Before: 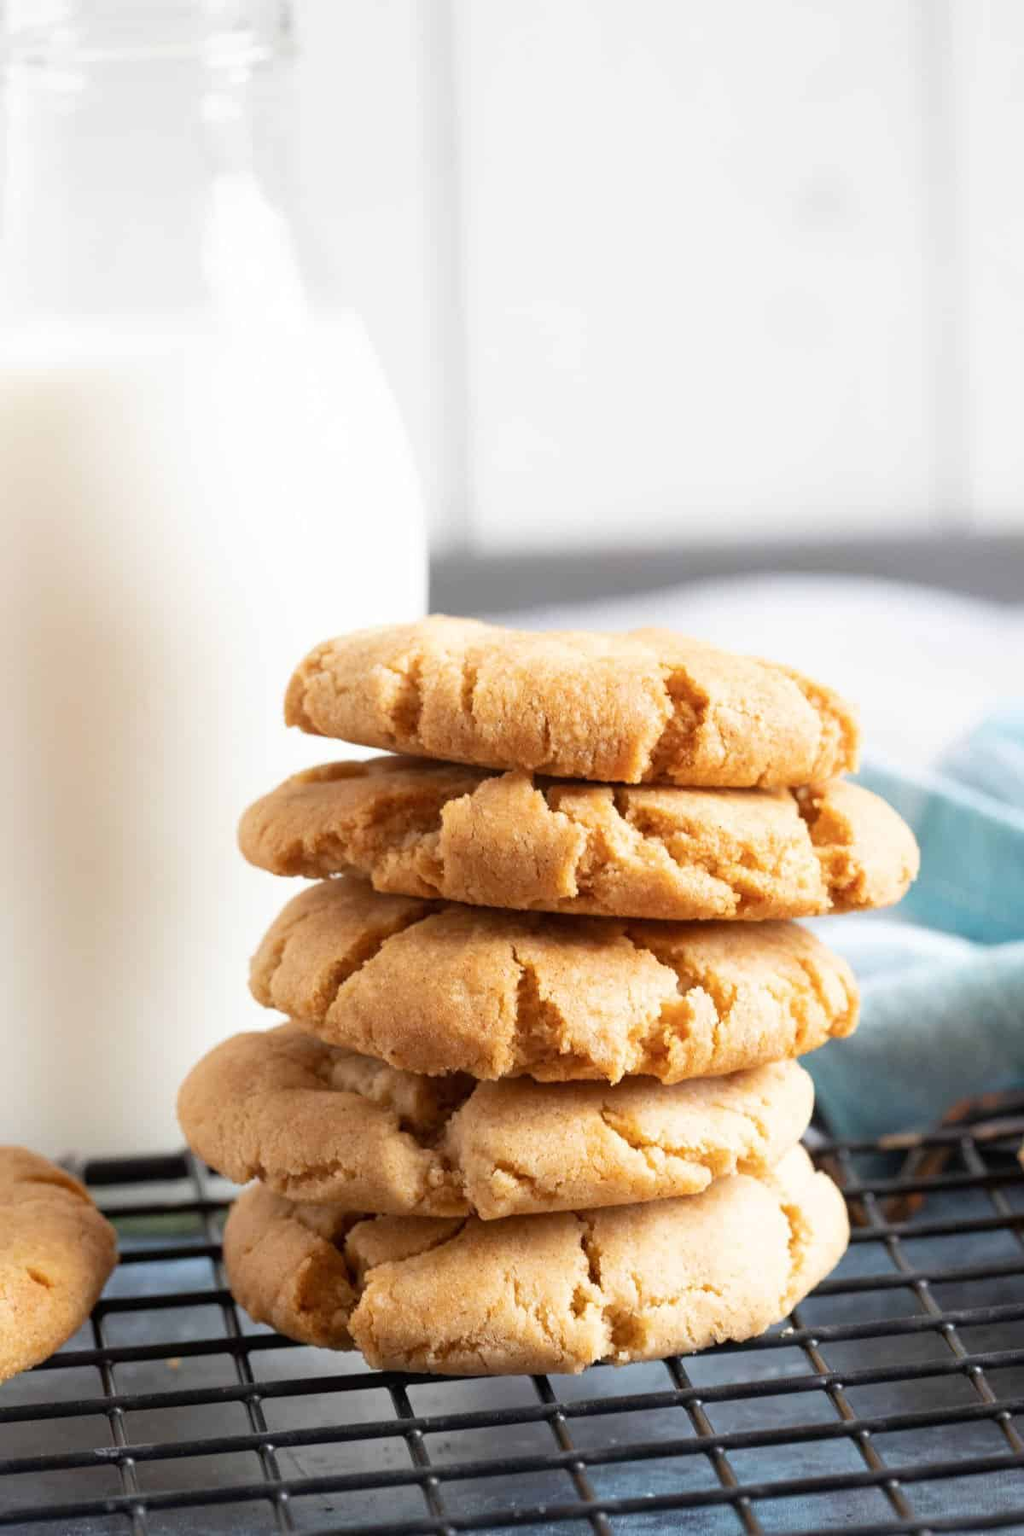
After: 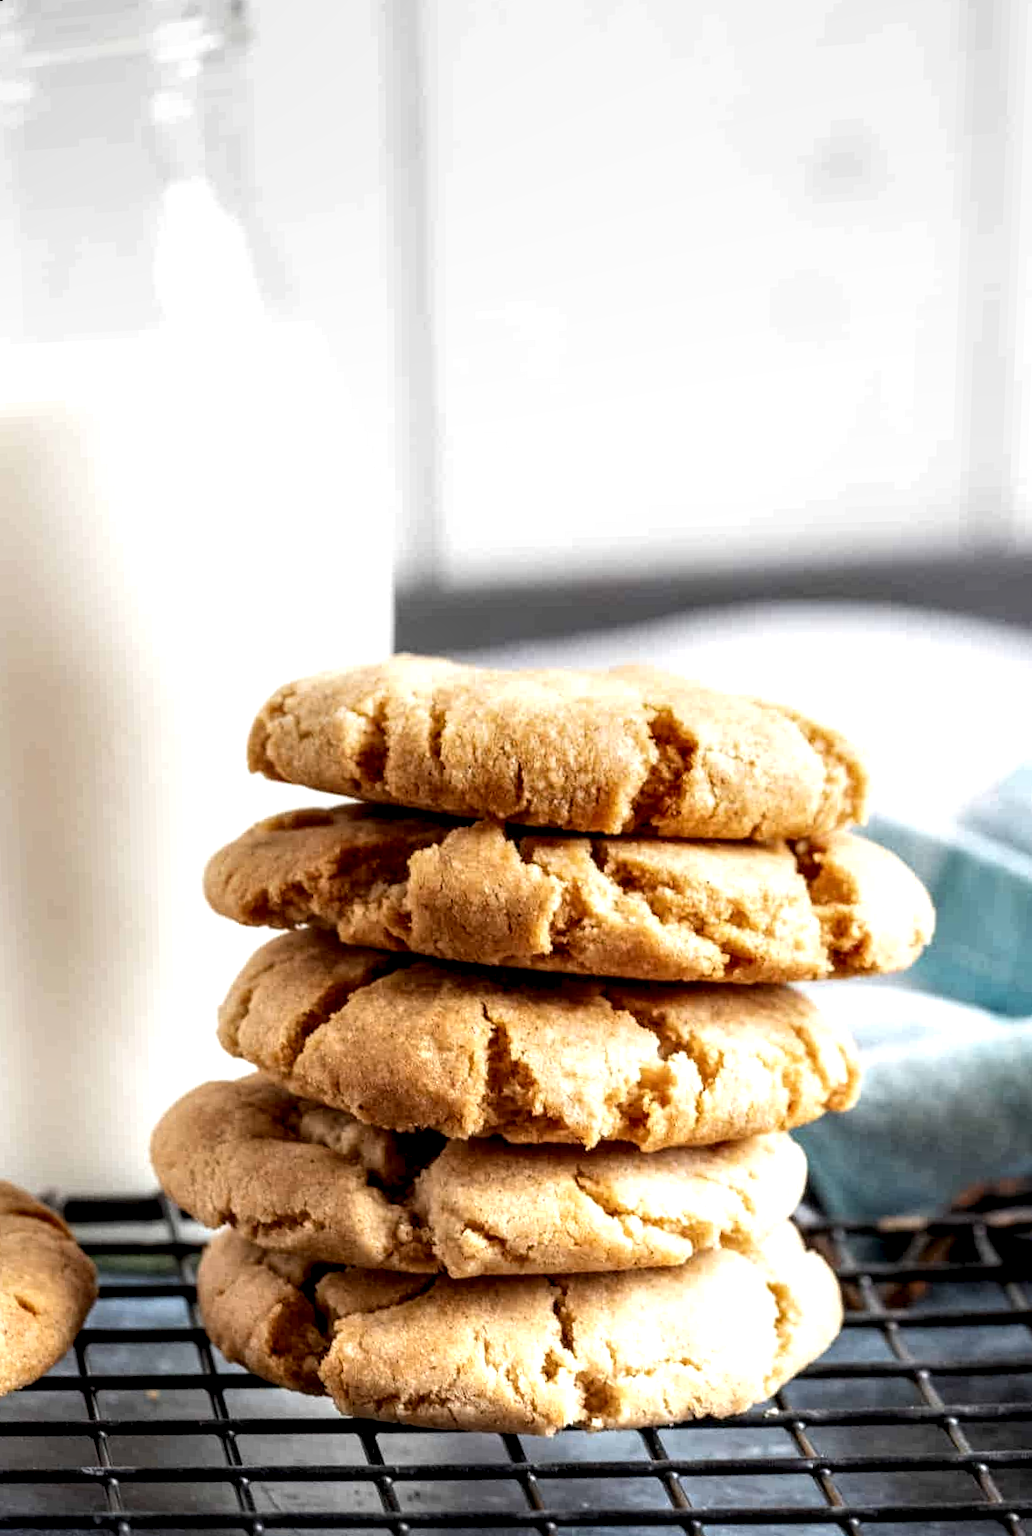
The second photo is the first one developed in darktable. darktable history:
rotate and perspective: rotation 0.062°, lens shift (vertical) 0.115, lens shift (horizontal) -0.133, crop left 0.047, crop right 0.94, crop top 0.061, crop bottom 0.94
local contrast: detail 203%
